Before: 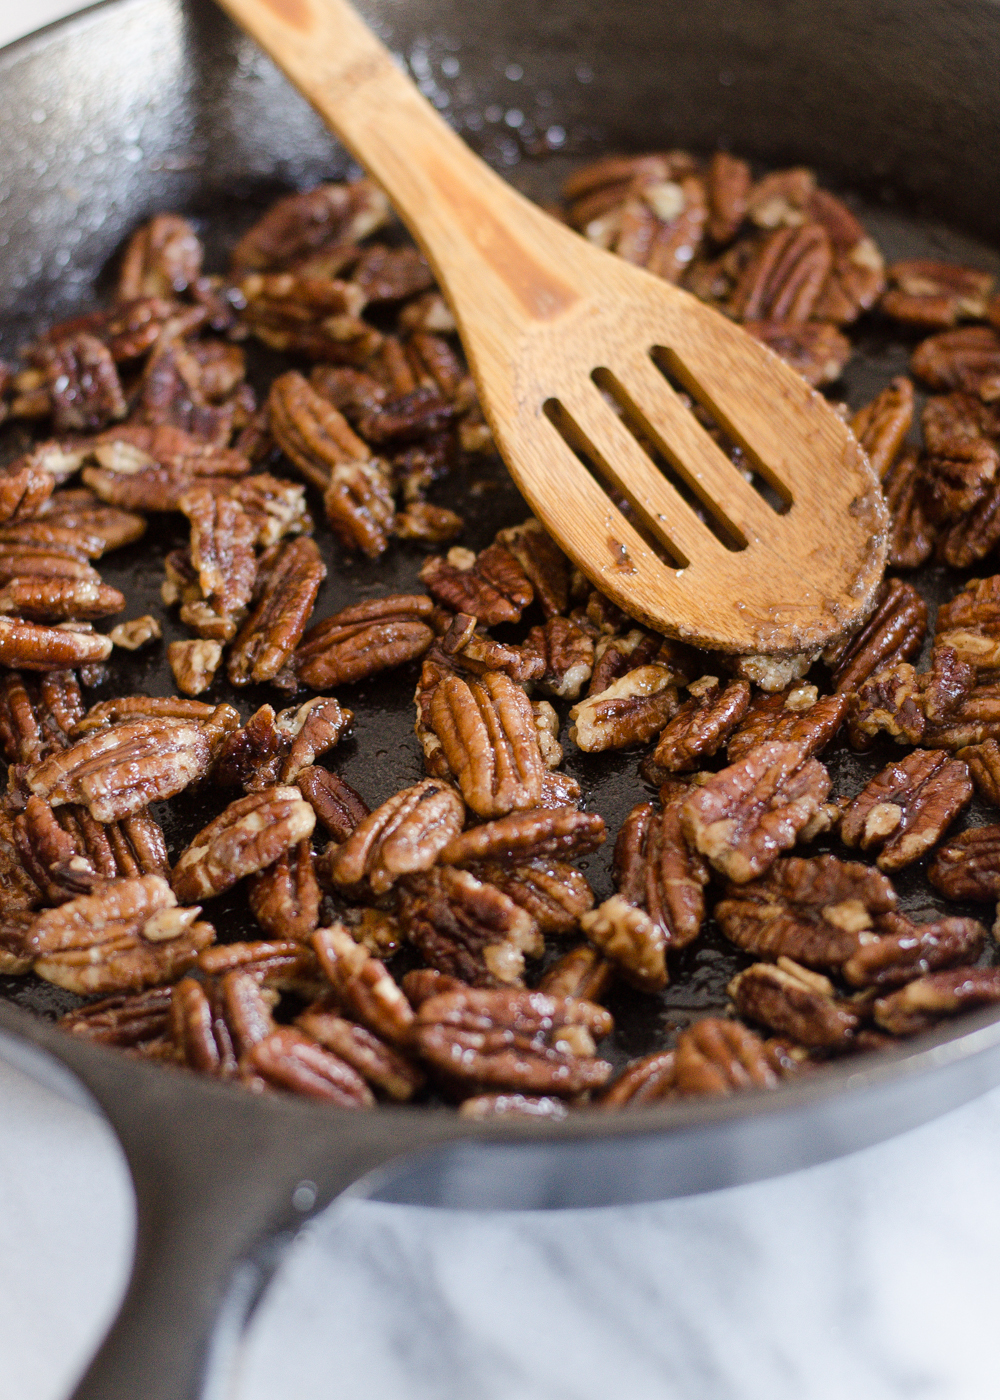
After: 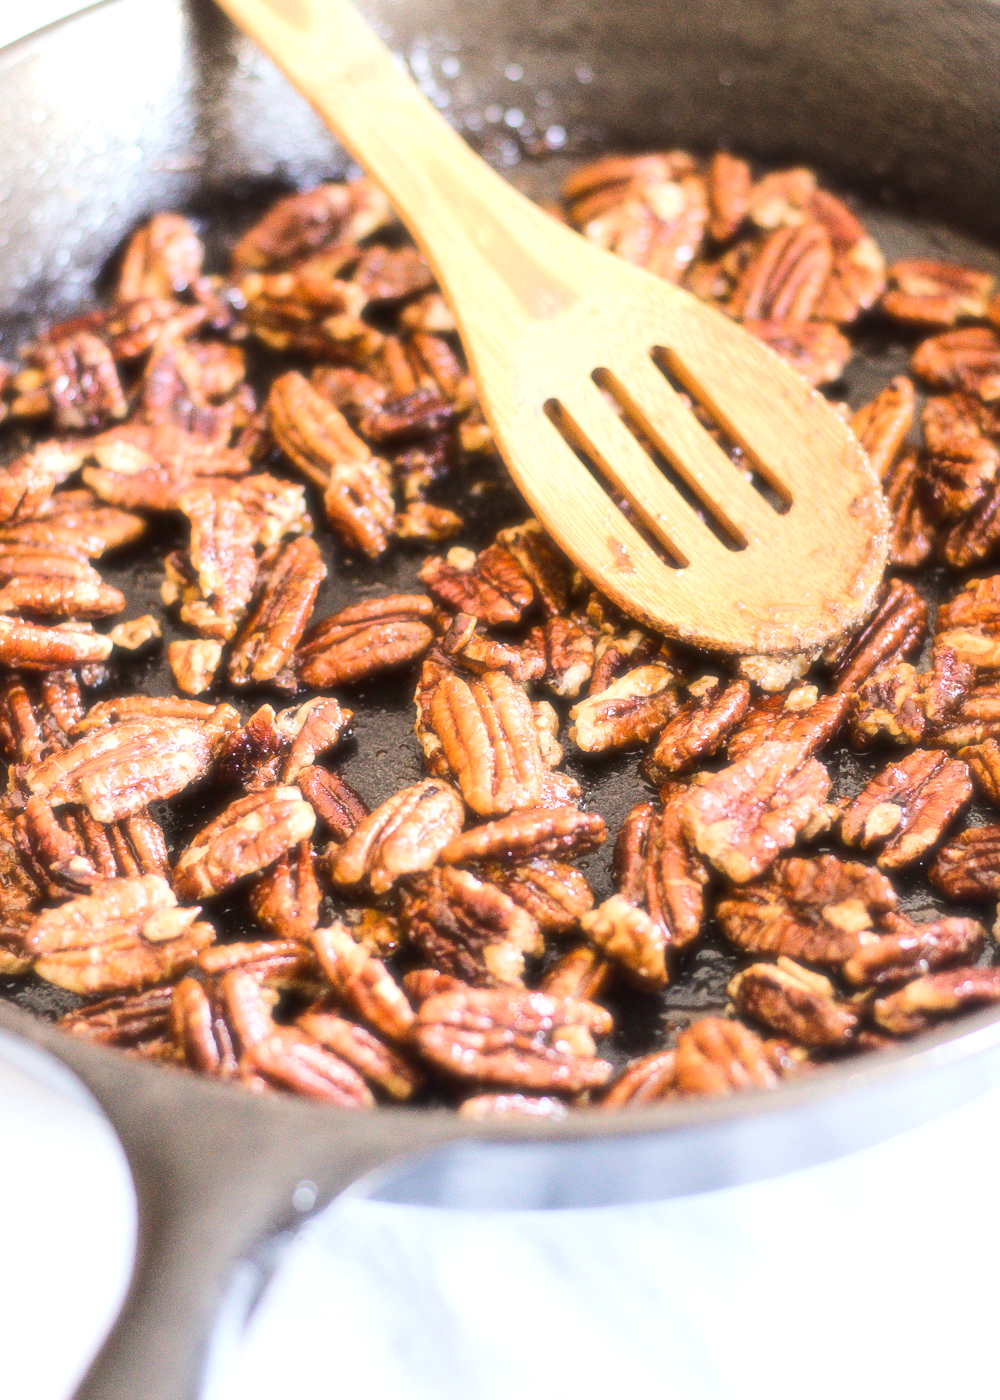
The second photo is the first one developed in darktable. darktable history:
soften: size 19.52%, mix 20.32%
exposure: black level correction 0, exposure 0.9 EV, compensate highlight preservation false
tone curve: curves: ch0 [(0, 0.026) (0.146, 0.158) (0.272, 0.34) (0.453, 0.627) (0.687, 0.829) (1, 1)], color space Lab, linked channels, preserve colors none
